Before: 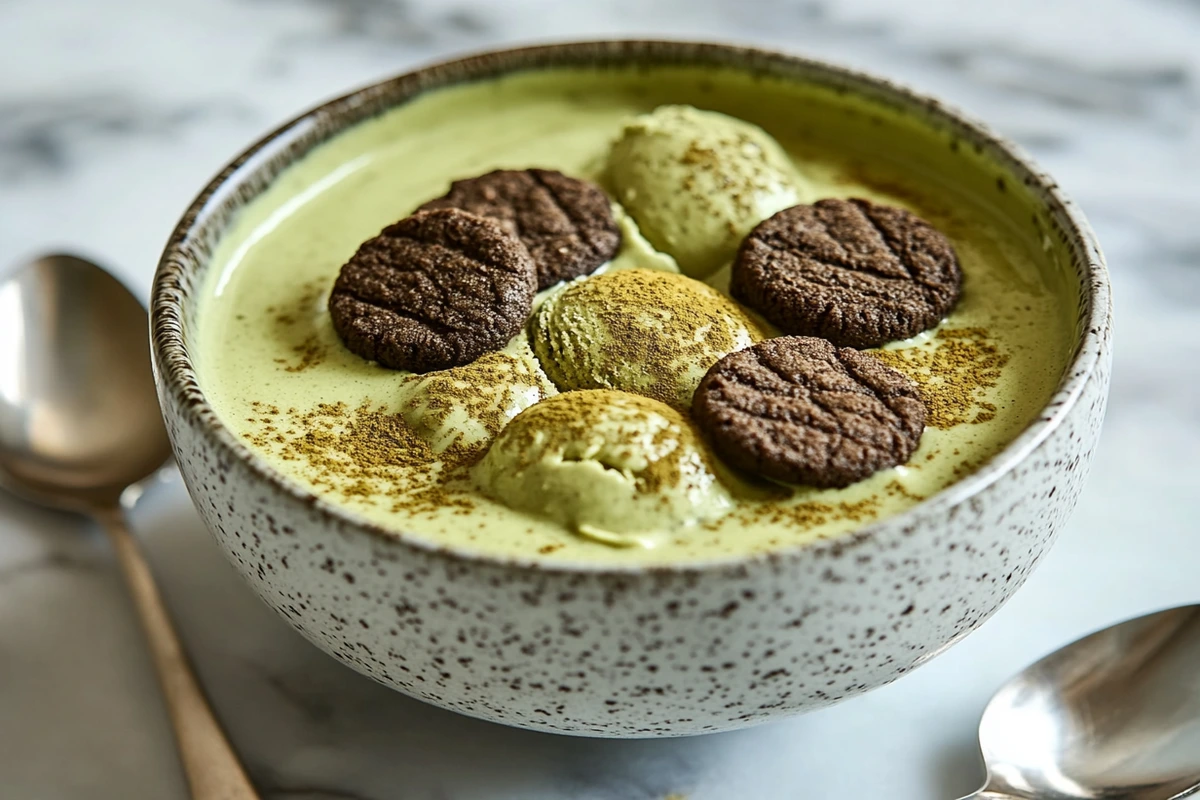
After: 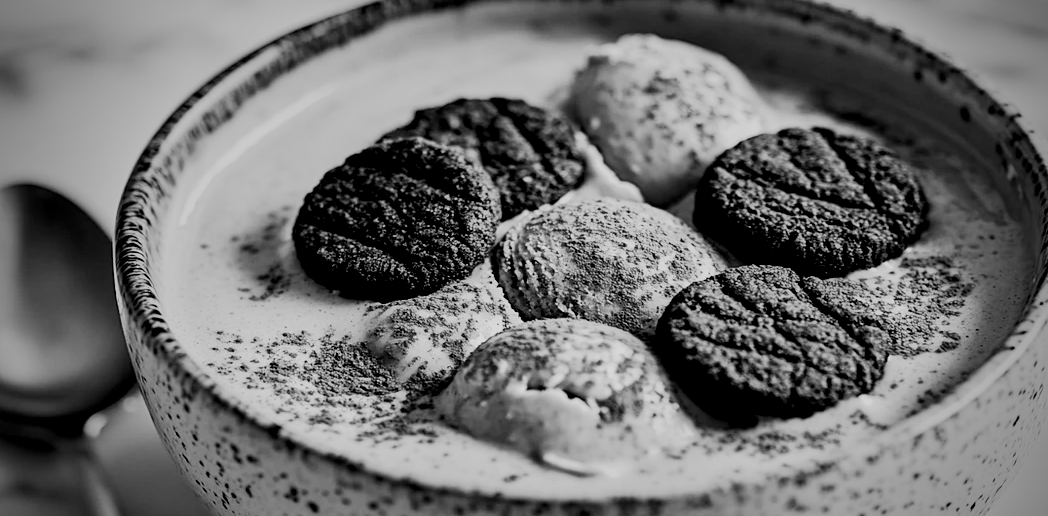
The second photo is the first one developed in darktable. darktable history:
vignetting: fall-off start 75%, brightness -0.692, width/height ratio 1.084
crop: left 3.015%, top 8.969%, right 9.647%, bottom 26.457%
tone curve: curves: ch0 [(0, 0) (0.003, 0.008) (0.011, 0.008) (0.025, 0.011) (0.044, 0.017) (0.069, 0.029) (0.1, 0.045) (0.136, 0.067) (0.177, 0.103) (0.224, 0.151) (0.277, 0.21) (0.335, 0.285) (0.399, 0.37) (0.468, 0.462) (0.543, 0.568) (0.623, 0.679) (0.709, 0.79) (0.801, 0.876) (0.898, 0.936) (1, 1)], preserve colors none
rgb levels: levels [[0.029, 0.461, 0.922], [0, 0.5, 1], [0, 0.5, 1]]
monochrome: a 79.32, b 81.83, size 1.1
